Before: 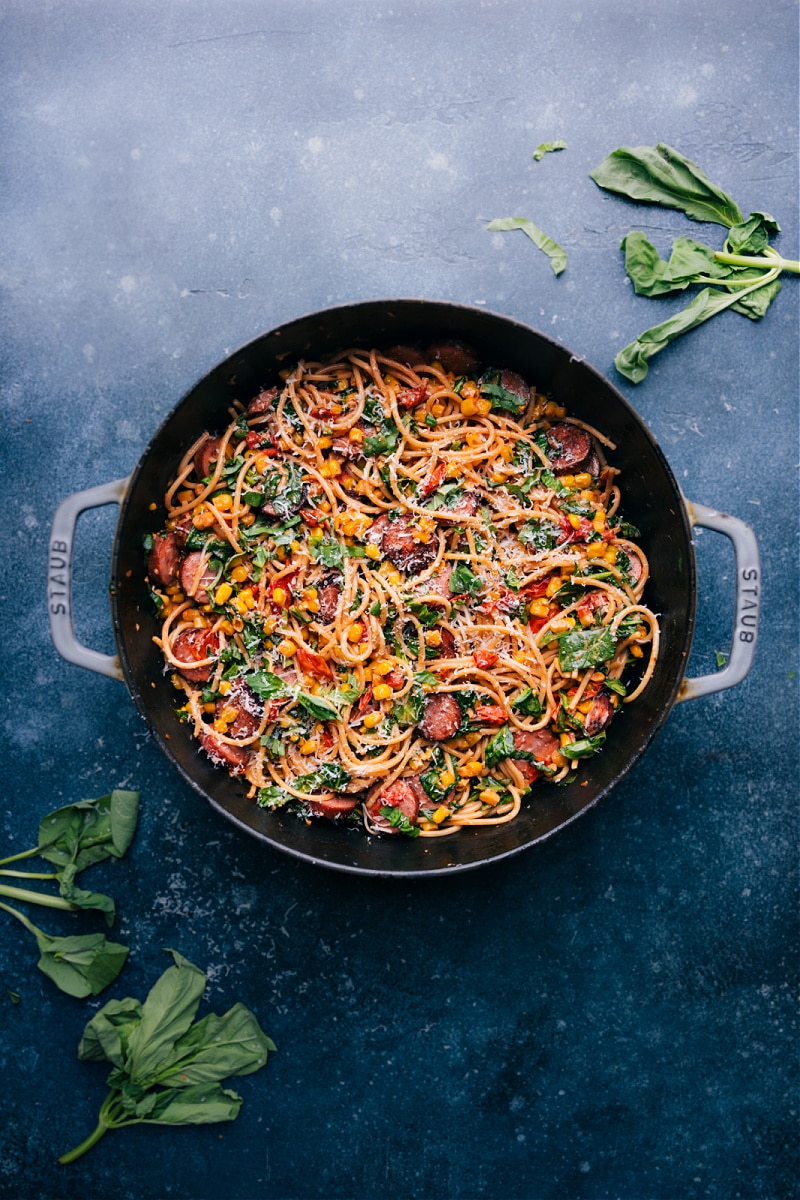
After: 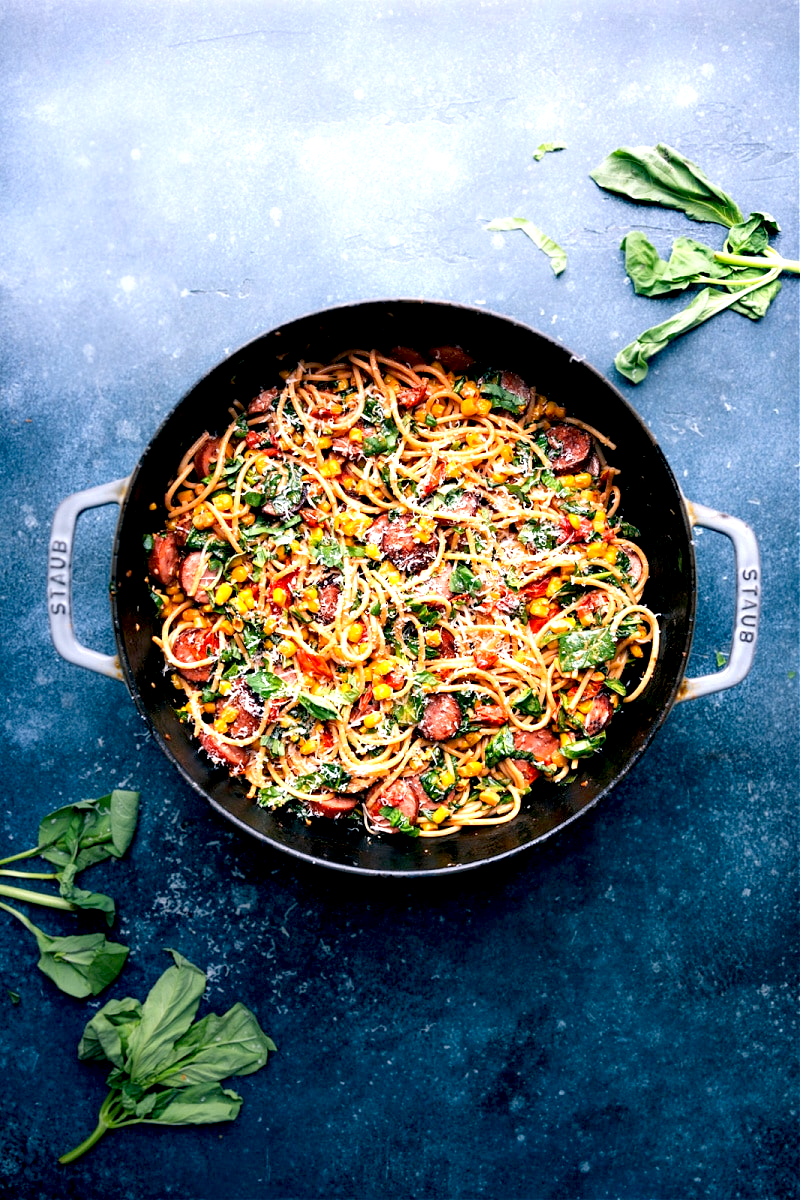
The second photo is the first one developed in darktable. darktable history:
exposure: black level correction 0.008, exposure 0.989 EV, compensate highlight preservation false
